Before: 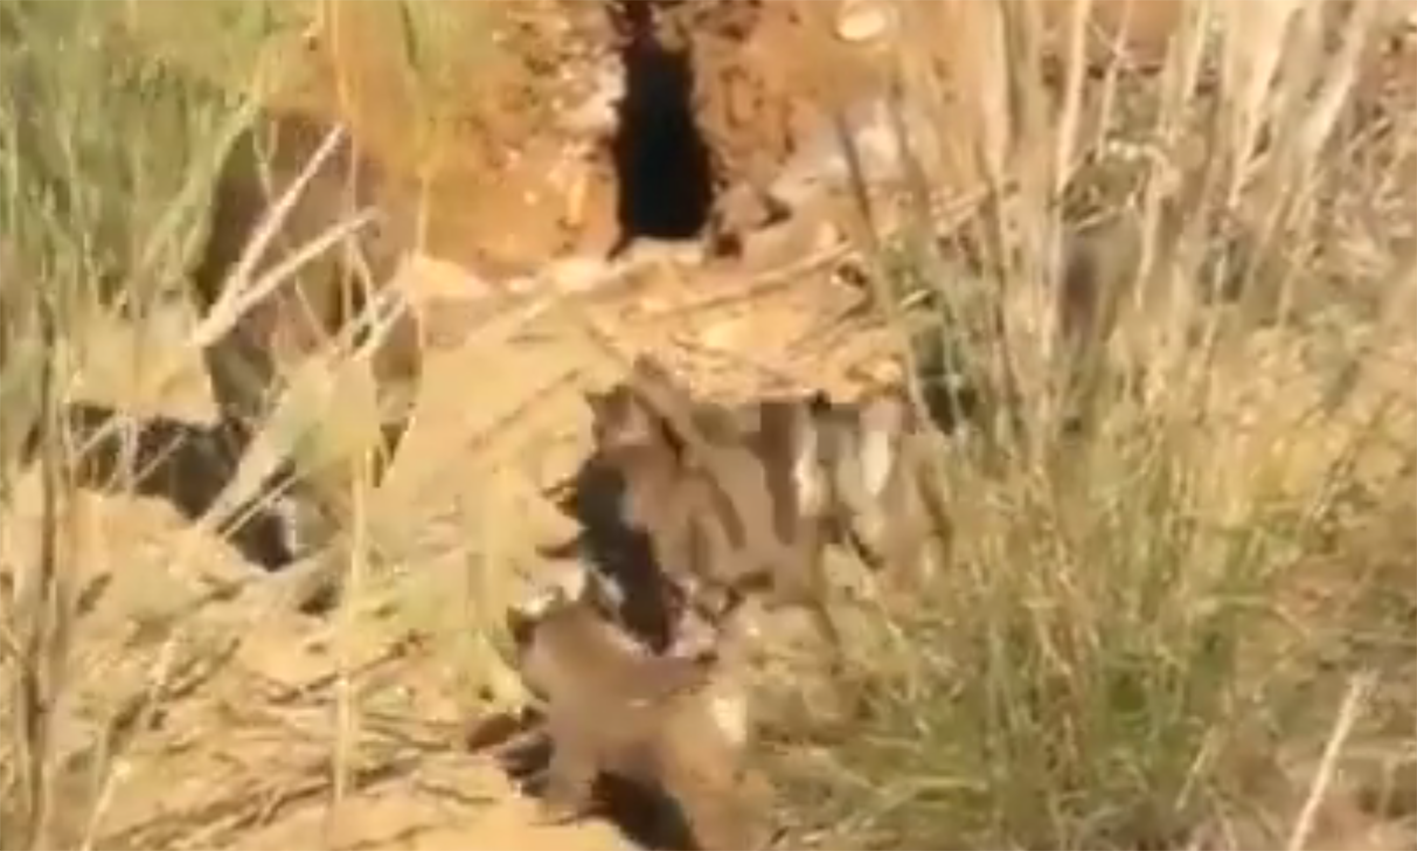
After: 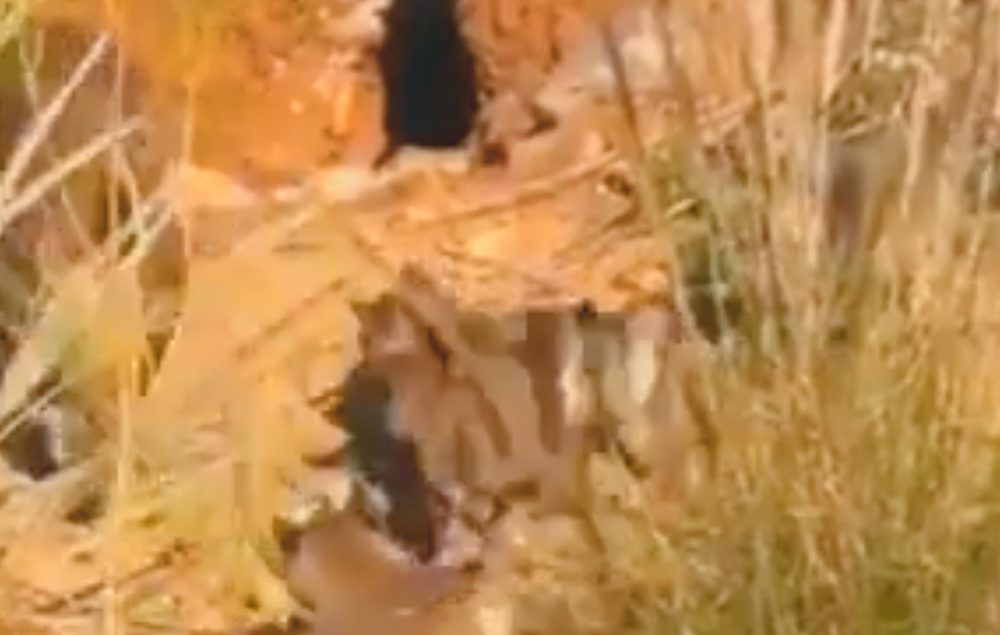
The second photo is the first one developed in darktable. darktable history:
crop and rotate: left 16.579%, top 10.761%, right 12.841%, bottom 14.513%
haze removal: compatibility mode true, adaptive false
color zones: curves: ch1 [(0.29, 0.492) (0.373, 0.185) (0.509, 0.481)]; ch2 [(0.25, 0.462) (0.749, 0.457)]
color balance rgb: linear chroma grading › global chroma 9.115%, perceptual saturation grading › global saturation 25.641%, global vibrance 9.798%
contrast brightness saturation: contrast -0.161, brightness 0.043, saturation -0.139
